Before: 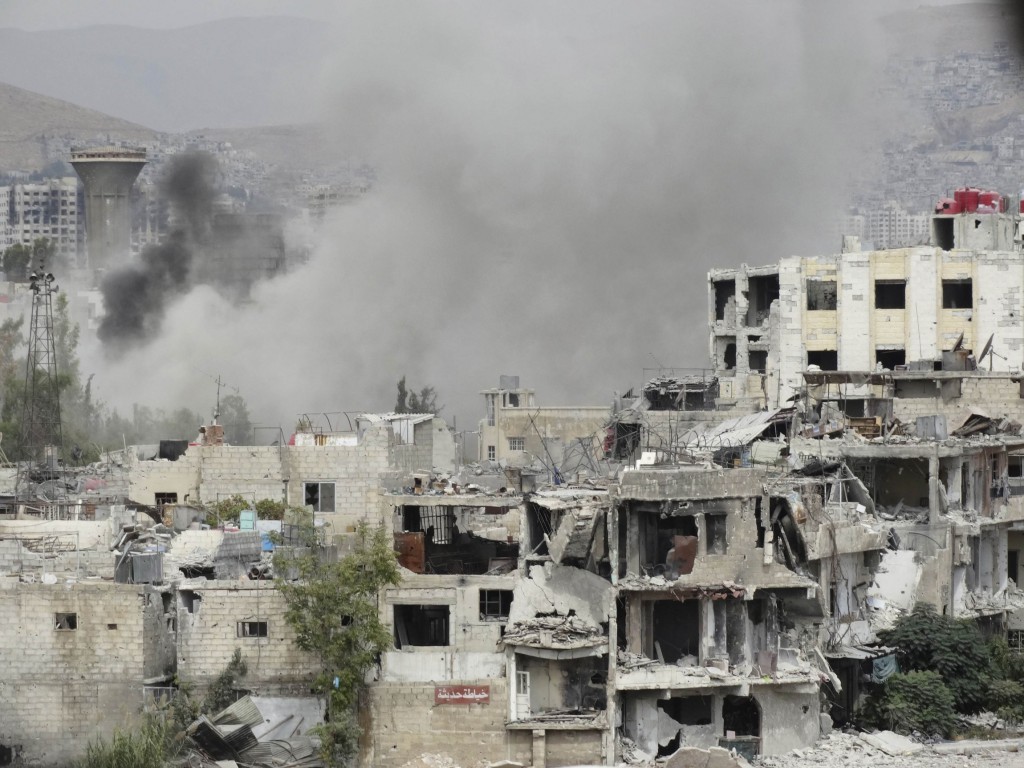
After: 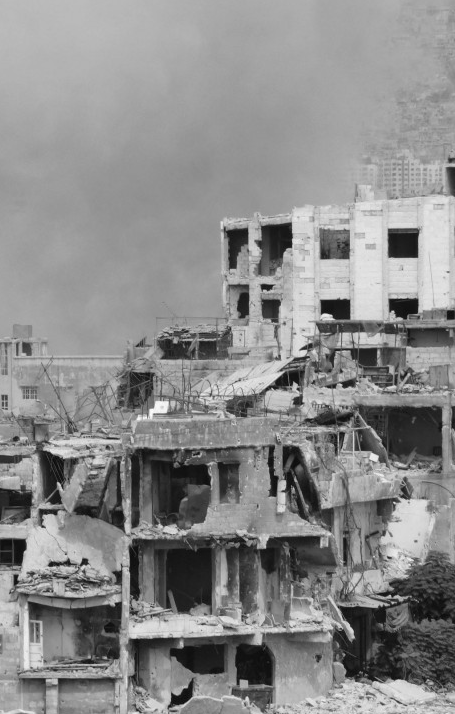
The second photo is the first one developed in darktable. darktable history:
crop: left 47.628%, top 6.643%, right 7.874%
monochrome: a -3.63, b -0.465
